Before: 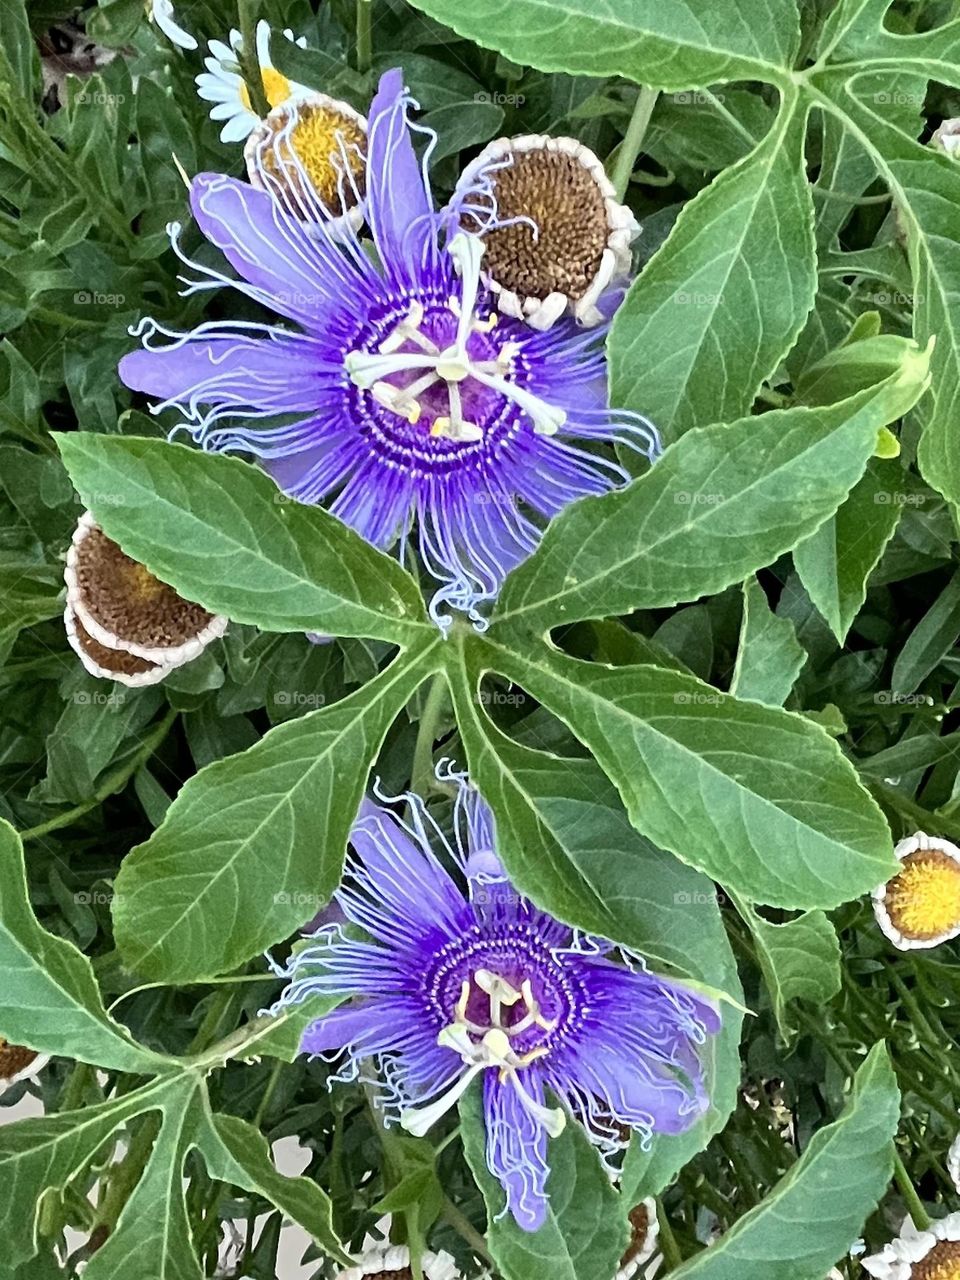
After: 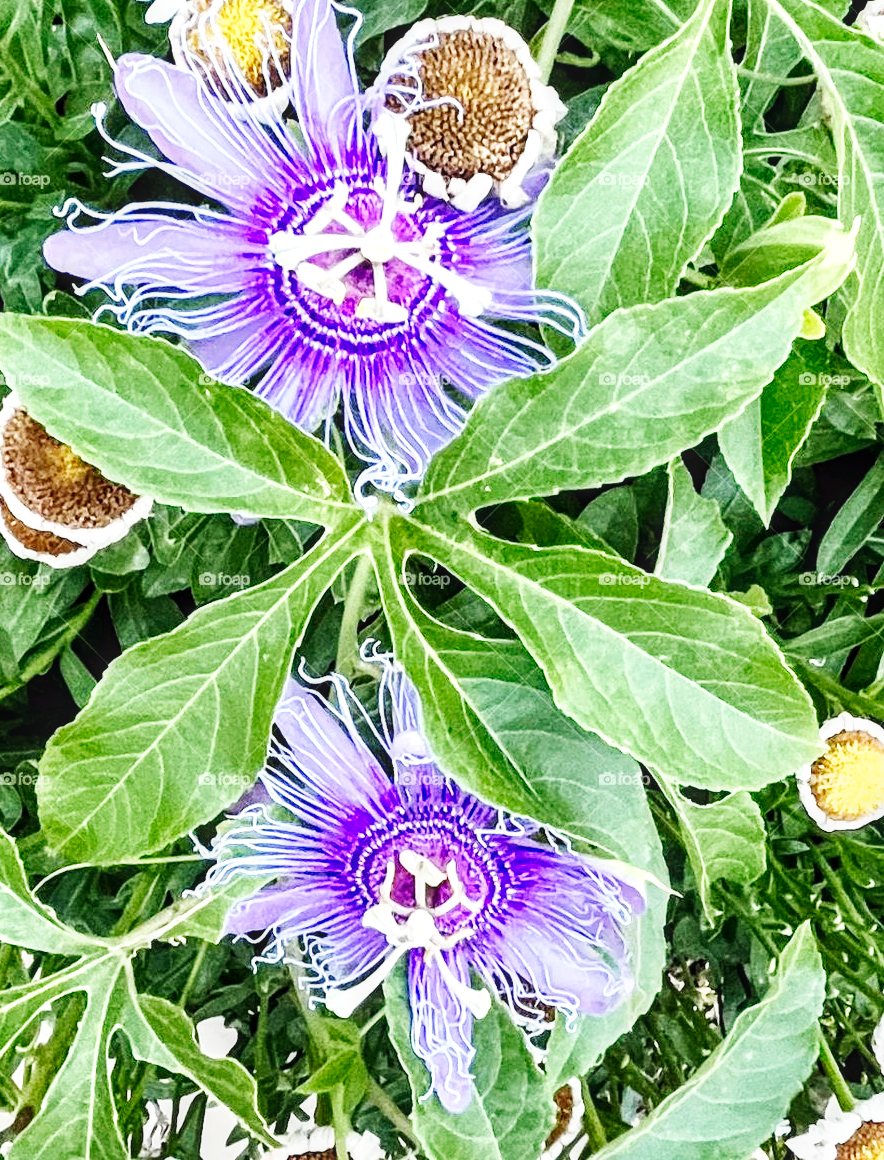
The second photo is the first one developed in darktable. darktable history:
base curve: curves: ch0 [(0, 0.003) (0.001, 0.002) (0.006, 0.004) (0.02, 0.022) (0.048, 0.086) (0.094, 0.234) (0.162, 0.431) (0.258, 0.629) (0.385, 0.8) (0.548, 0.918) (0.751, 0.988) (1, 1)], preserve colors none
local contrast: on, module defaults
crop and rotate: left 7.901%, top 9.326%
